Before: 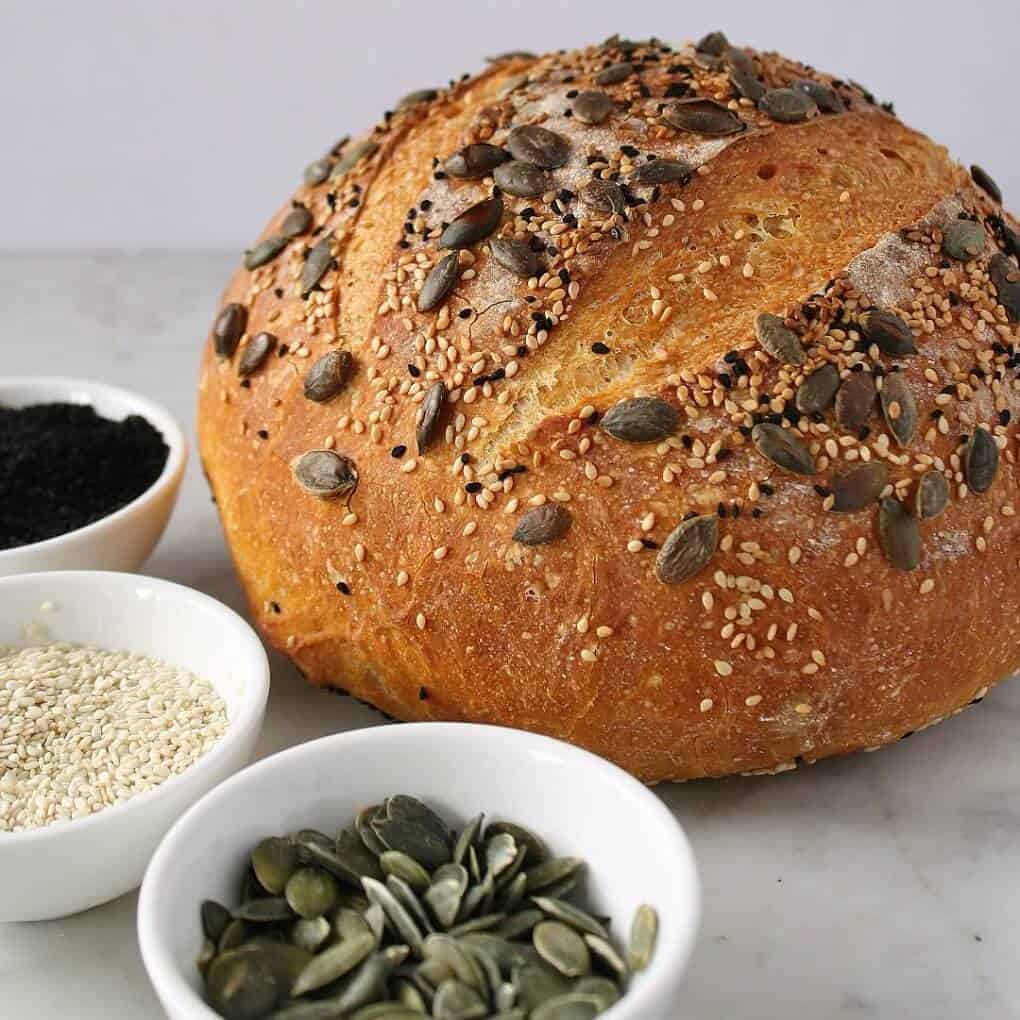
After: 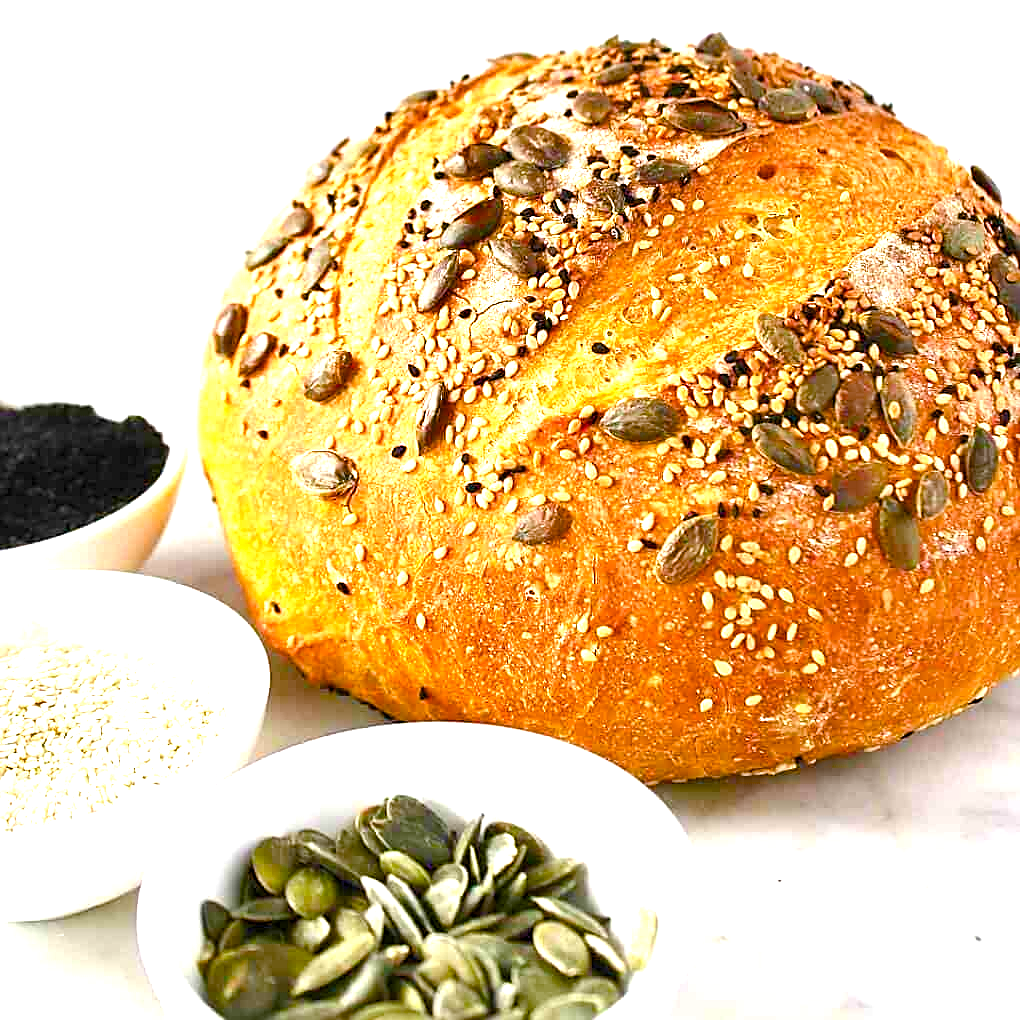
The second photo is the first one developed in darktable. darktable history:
color balance rgb: perceptual saturation grading › global saturation 44.695%, perceptual saturation grading › highlights -50.146%, perceptual saturation grading › shadows 30.242%, global vibrance 41.579%
exposure: black level correction 0.001, exposure 1.645 EV, compensate highlight preservation false
sharpen: on, module defaults
